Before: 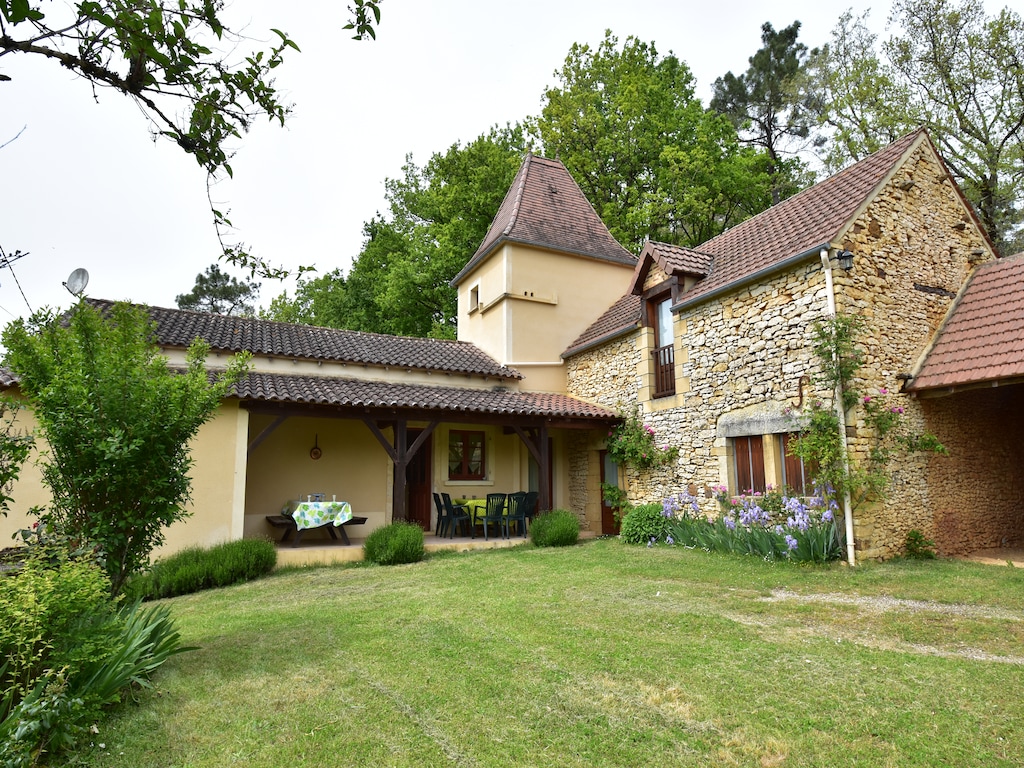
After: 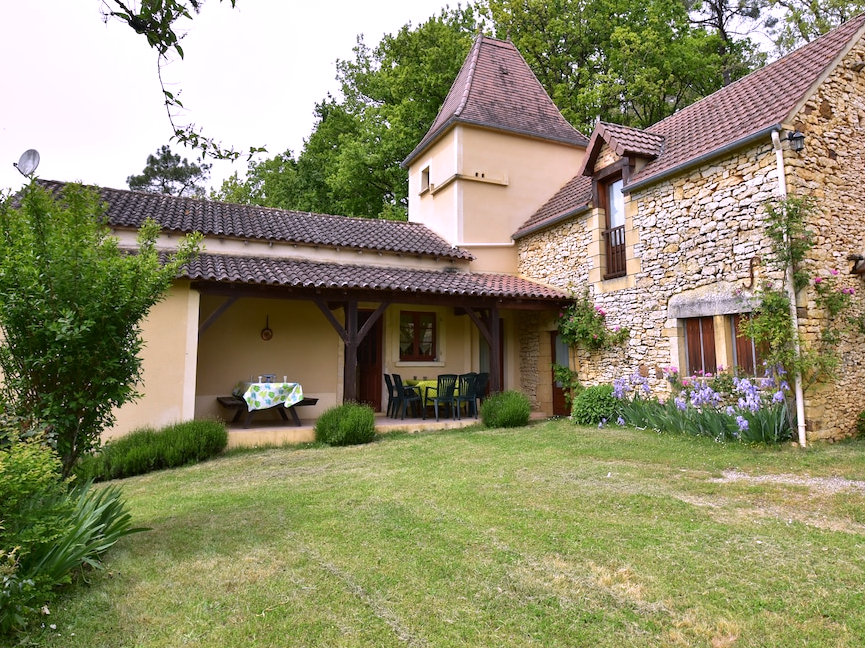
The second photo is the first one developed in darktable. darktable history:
crop and rotate: left 4.842%, top 15.51%, right 10.668%
white balance: red 1.066, blue 1.119
